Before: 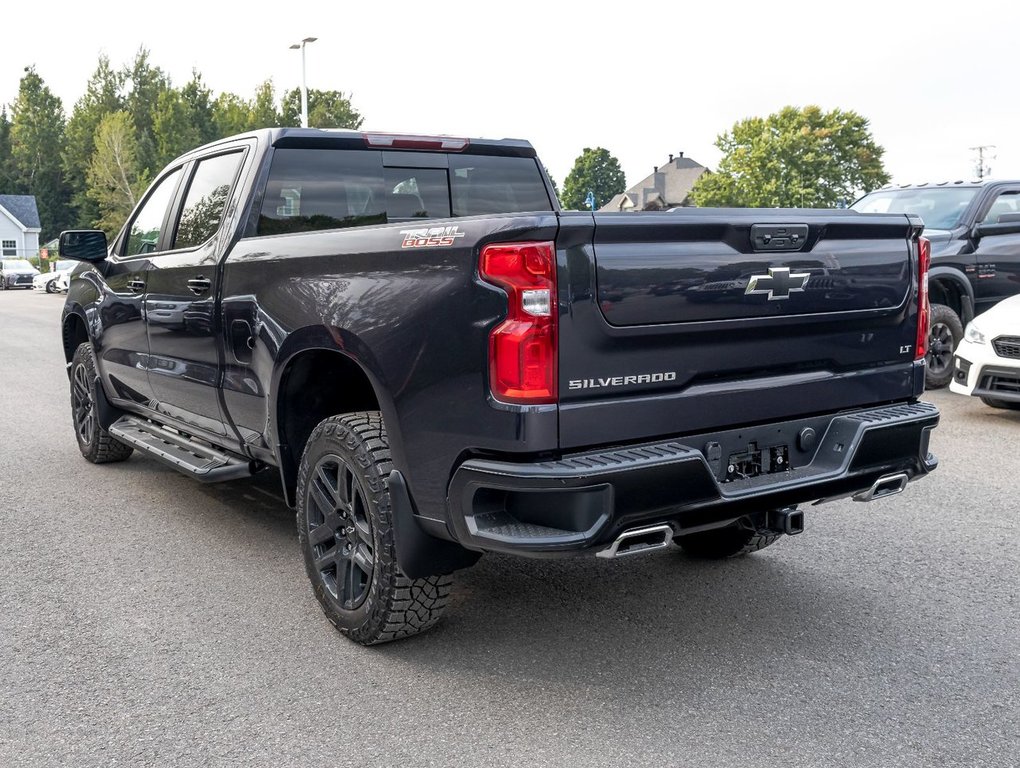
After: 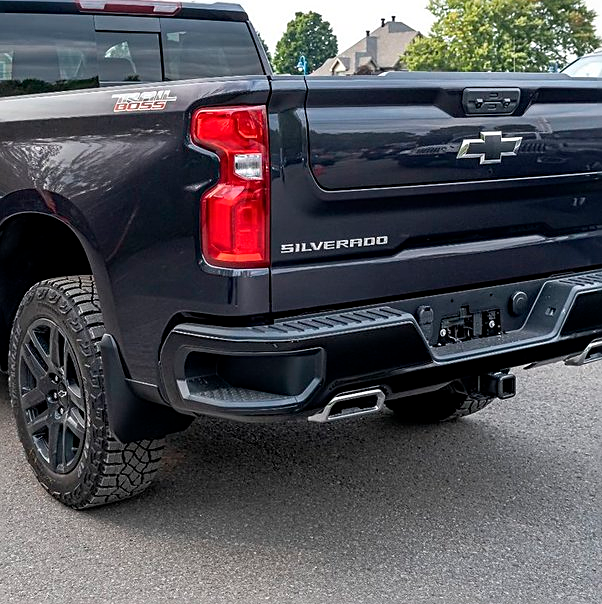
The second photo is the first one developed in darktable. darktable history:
sharpen: on, module defaults
crop and rotate: left 28.256%, top 17.734%, right 12.656%, bottom 3.573%
